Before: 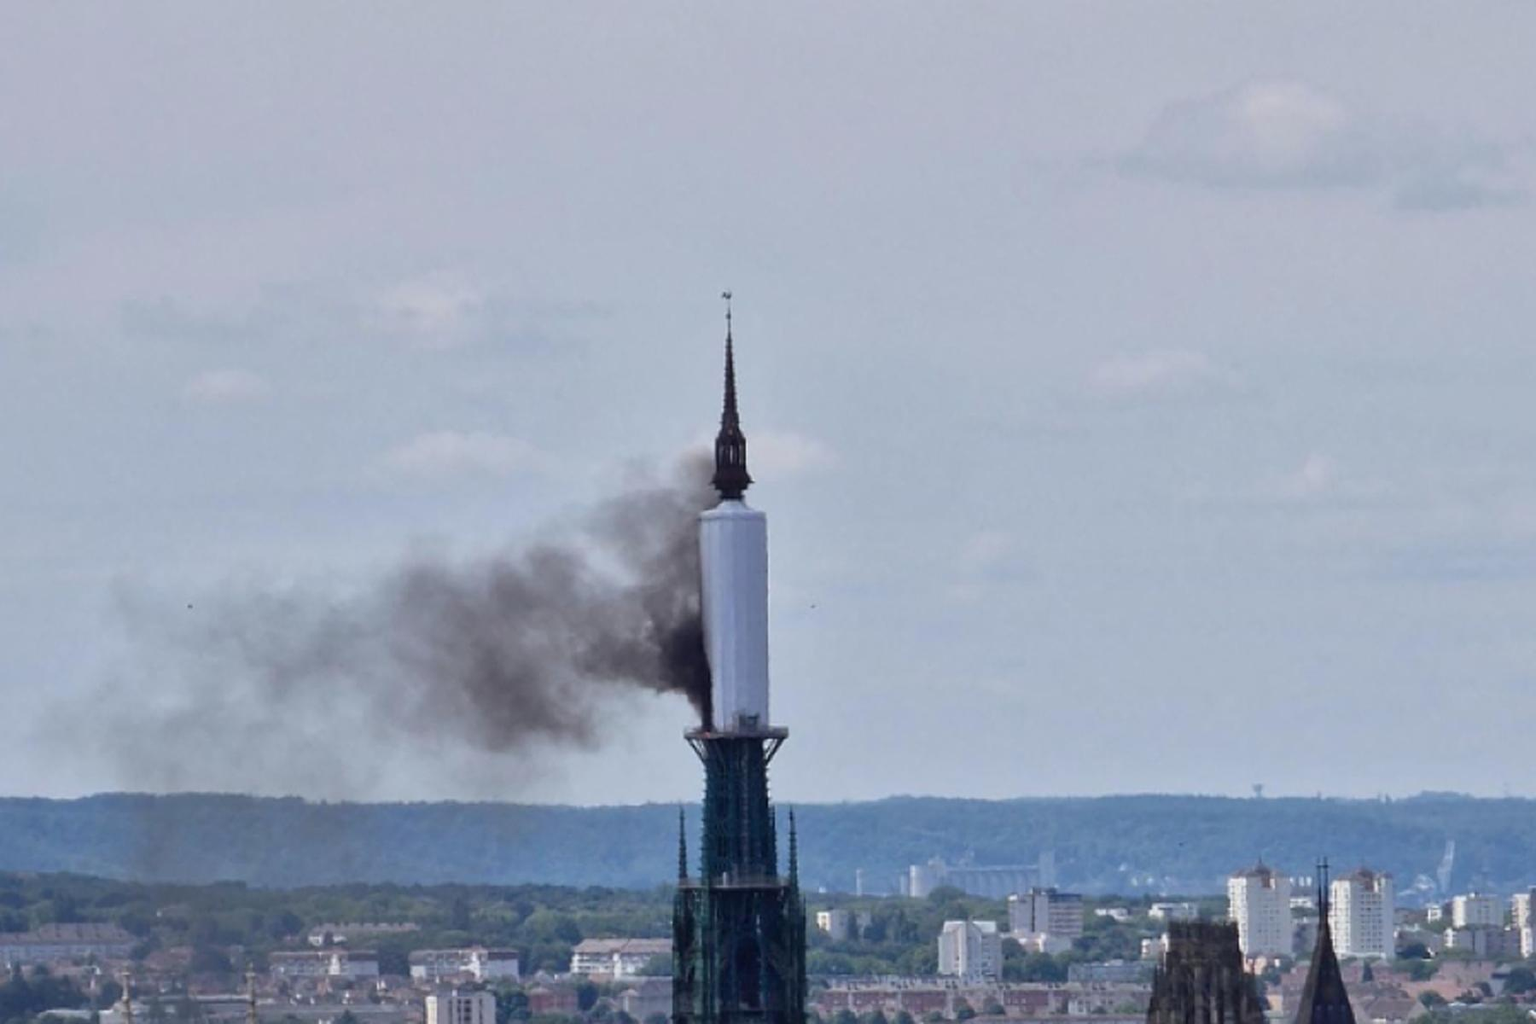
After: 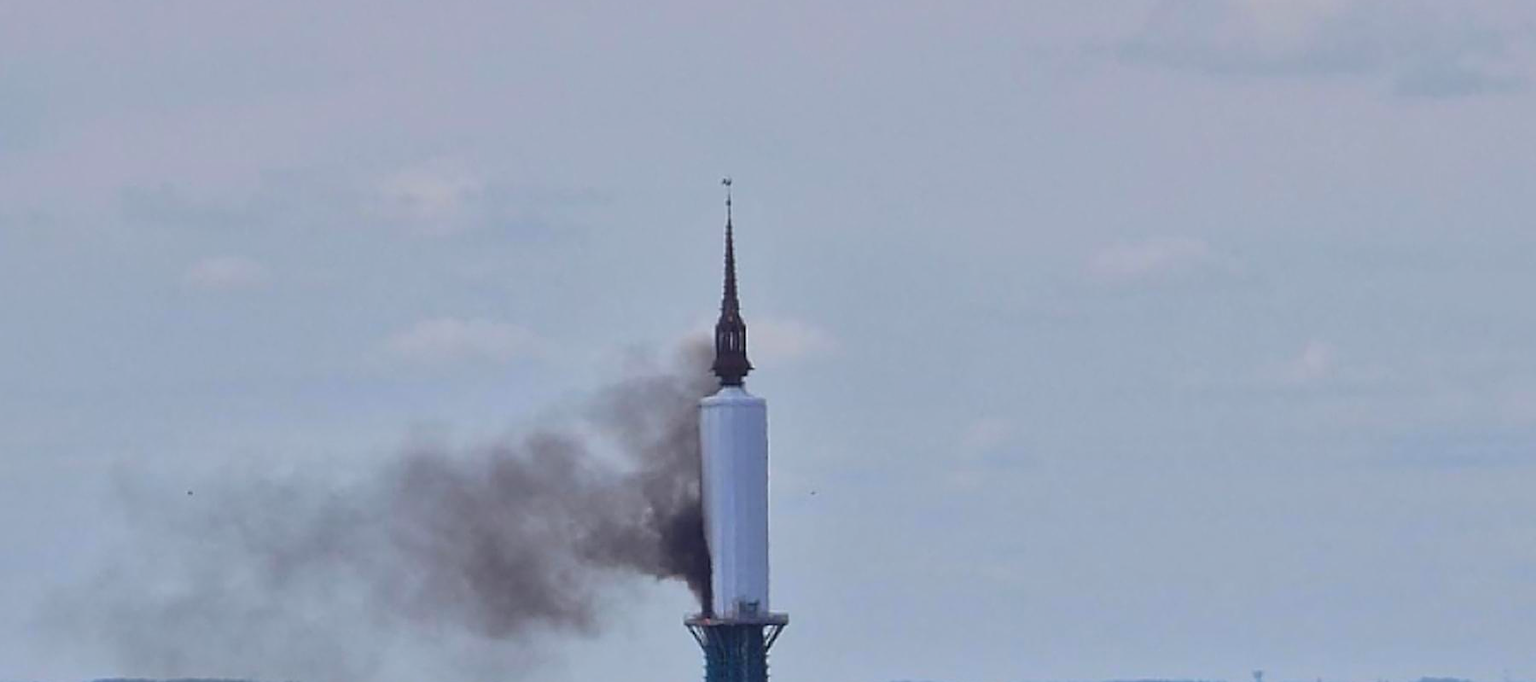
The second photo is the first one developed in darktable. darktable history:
contrast brightness saturation: contrast -0.19, saturation 0.19
crop: top 11.166%, bottom 22.168%
sharpen: on, module defaults
